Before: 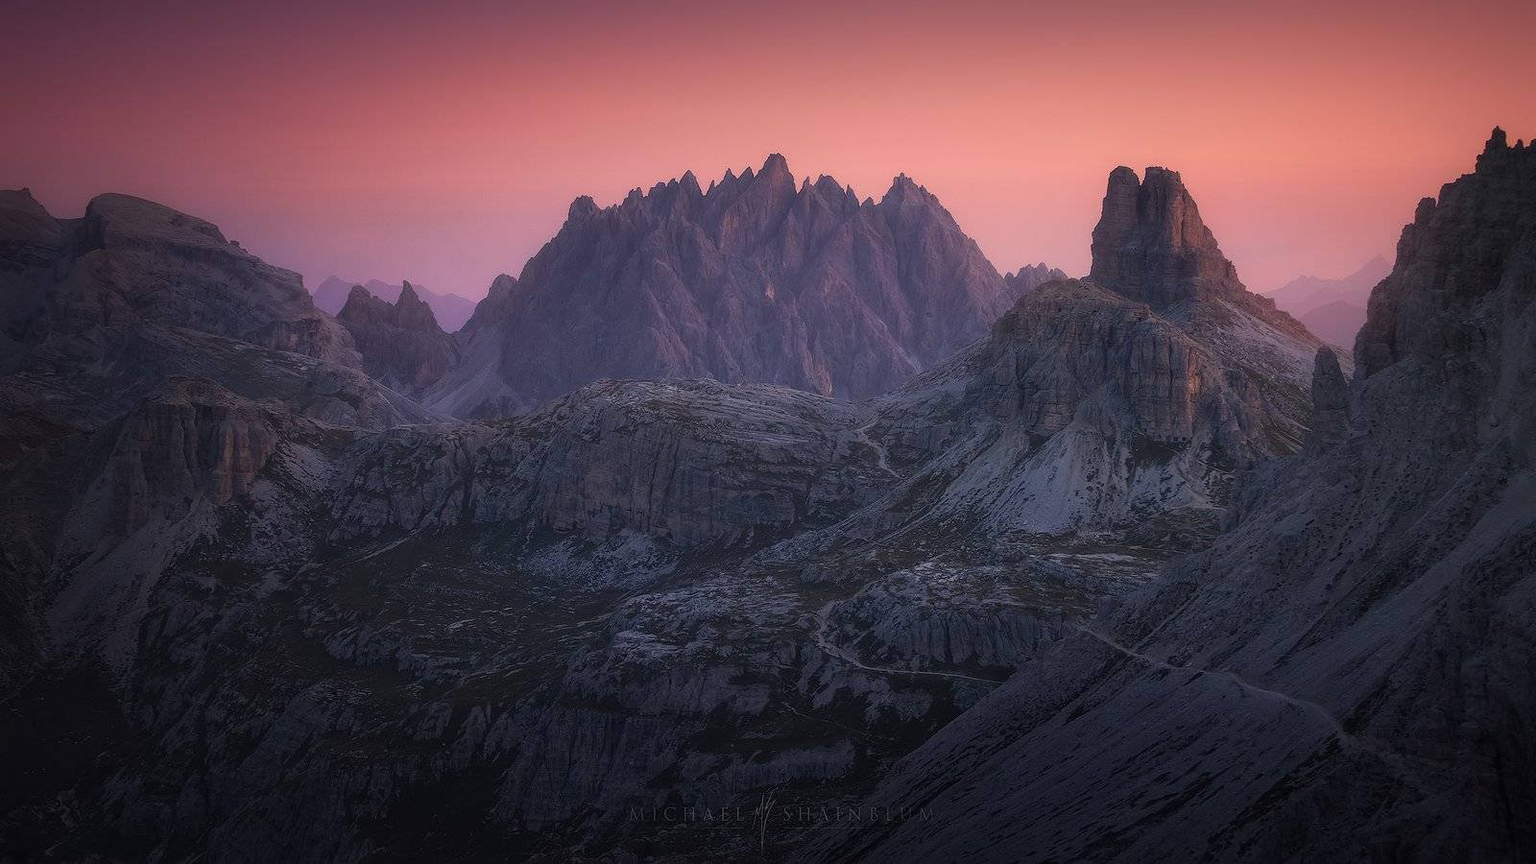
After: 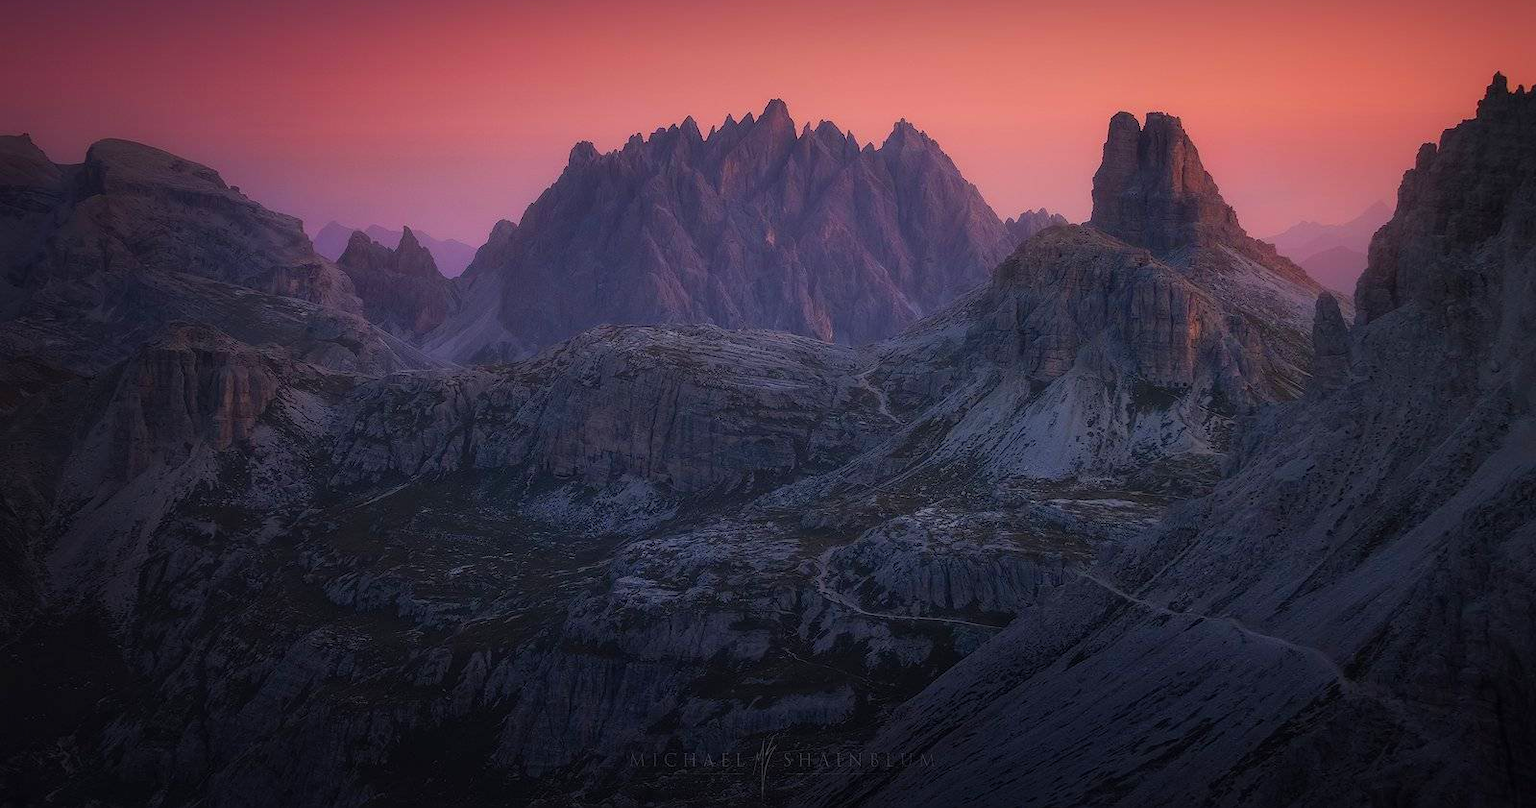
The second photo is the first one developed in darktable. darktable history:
shadows and highlights: radius 127.7, shadows 21.12, highlights -22.54, low approximation 0.01
exposure: exposure -0.354 EV, compensate highlight preservation false
crop and rotate: top 6.388%
color correction: highlights b* 0.048, saturation 1.34
